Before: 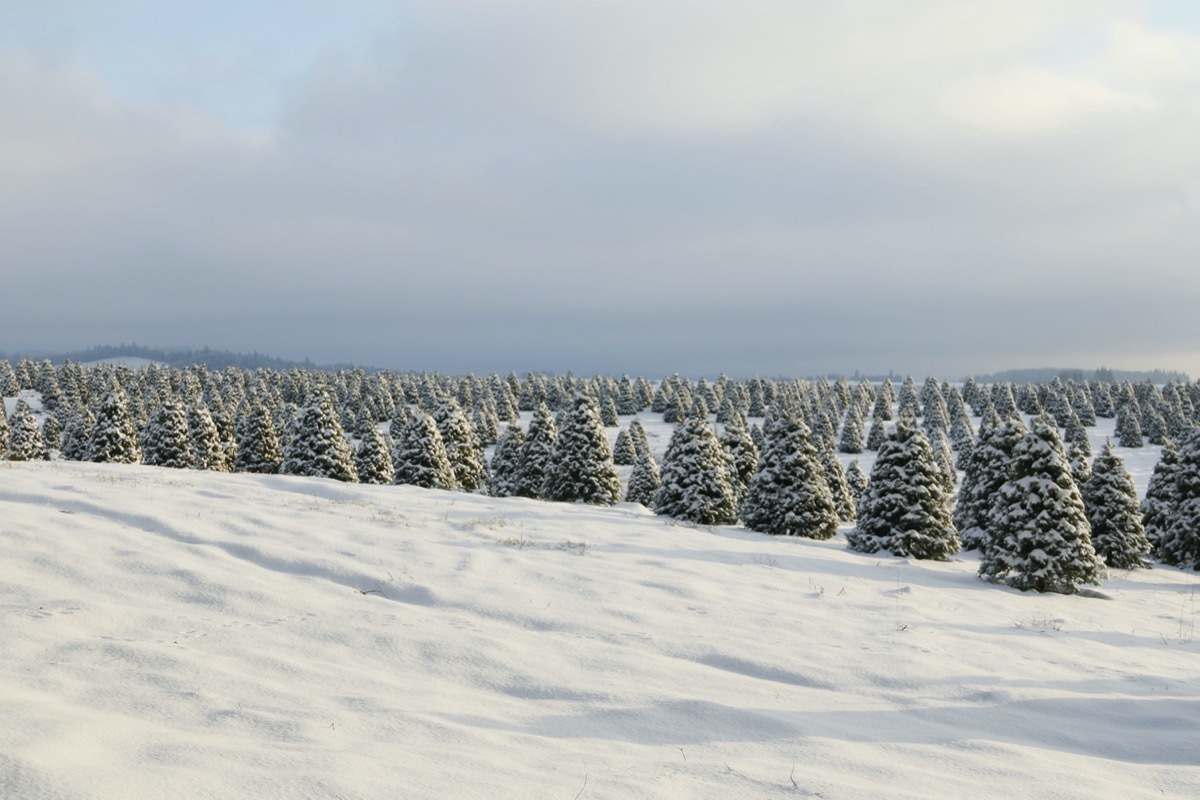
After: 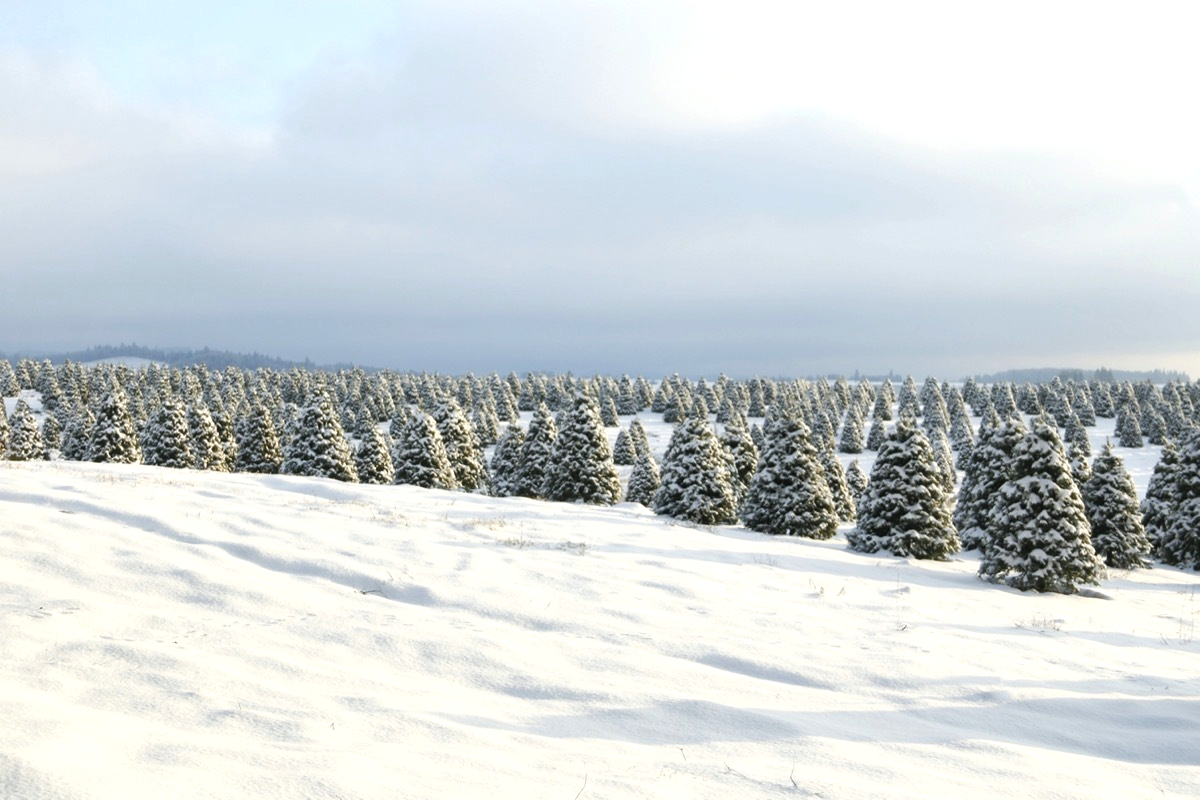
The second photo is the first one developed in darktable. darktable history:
exposure: exposure 0.556 EV, compensate exposure bias true, compensate highlight preservation false
